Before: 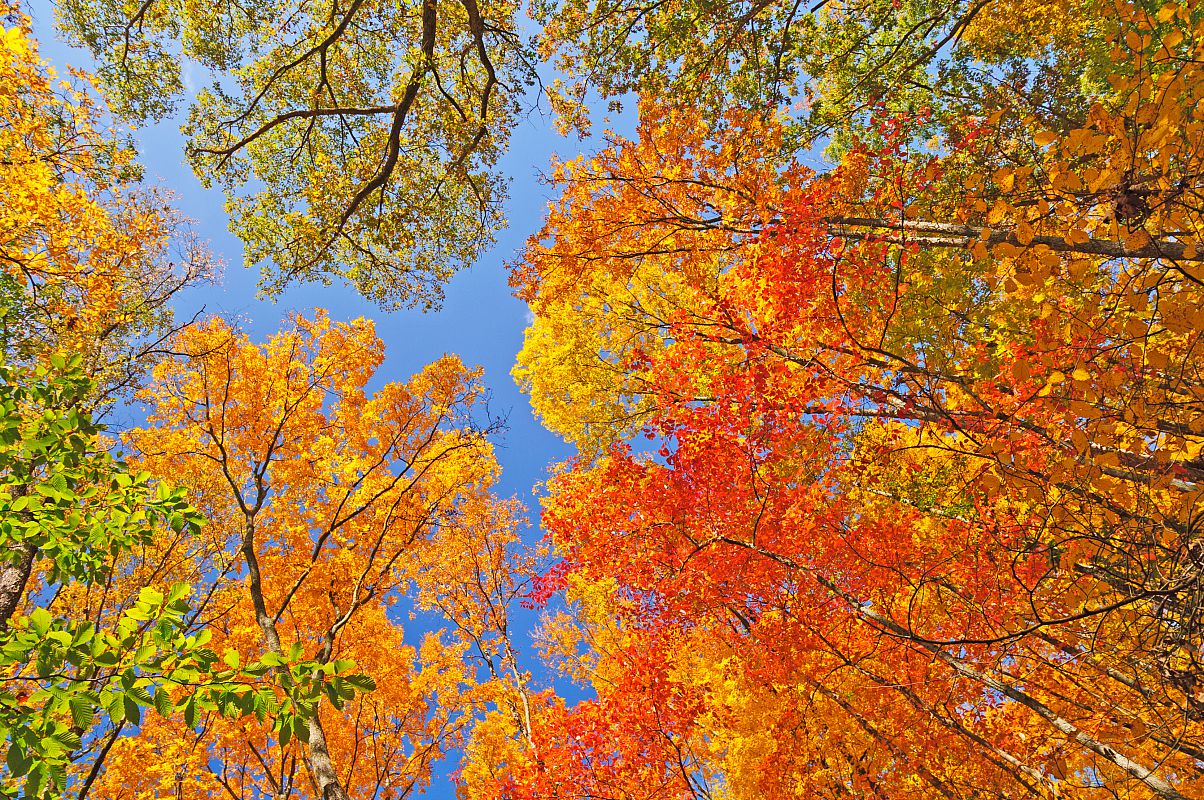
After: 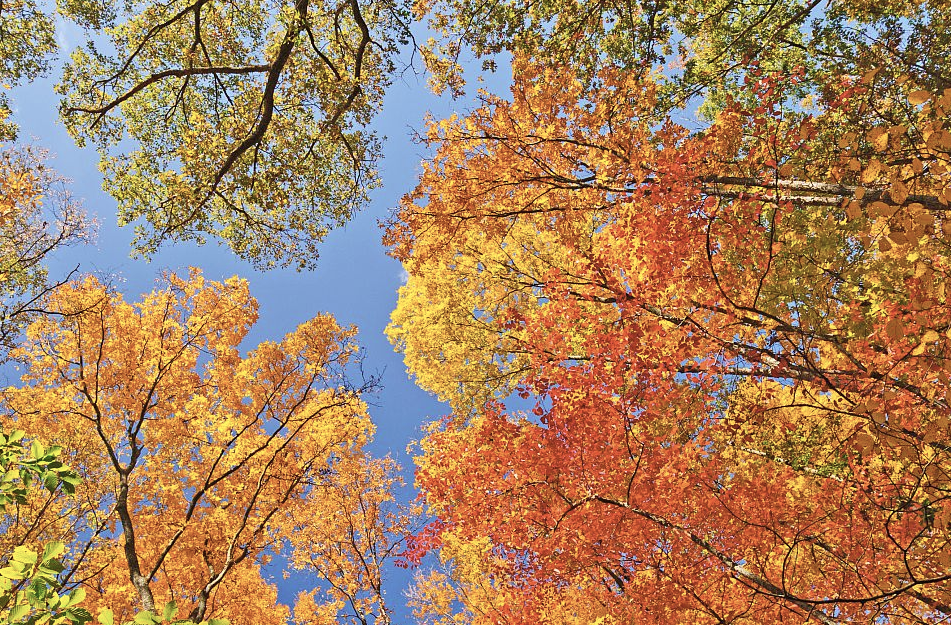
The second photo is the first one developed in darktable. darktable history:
contrast brightness saturation: contrast 0.102, saturation -0.283
color balance rgb: perceptual saturation grading › global saturation 0.512%, global vibrance 20%
crop and rotate: left 10.592%, top 5.141%, right 10.421%, bottom 16.614%
